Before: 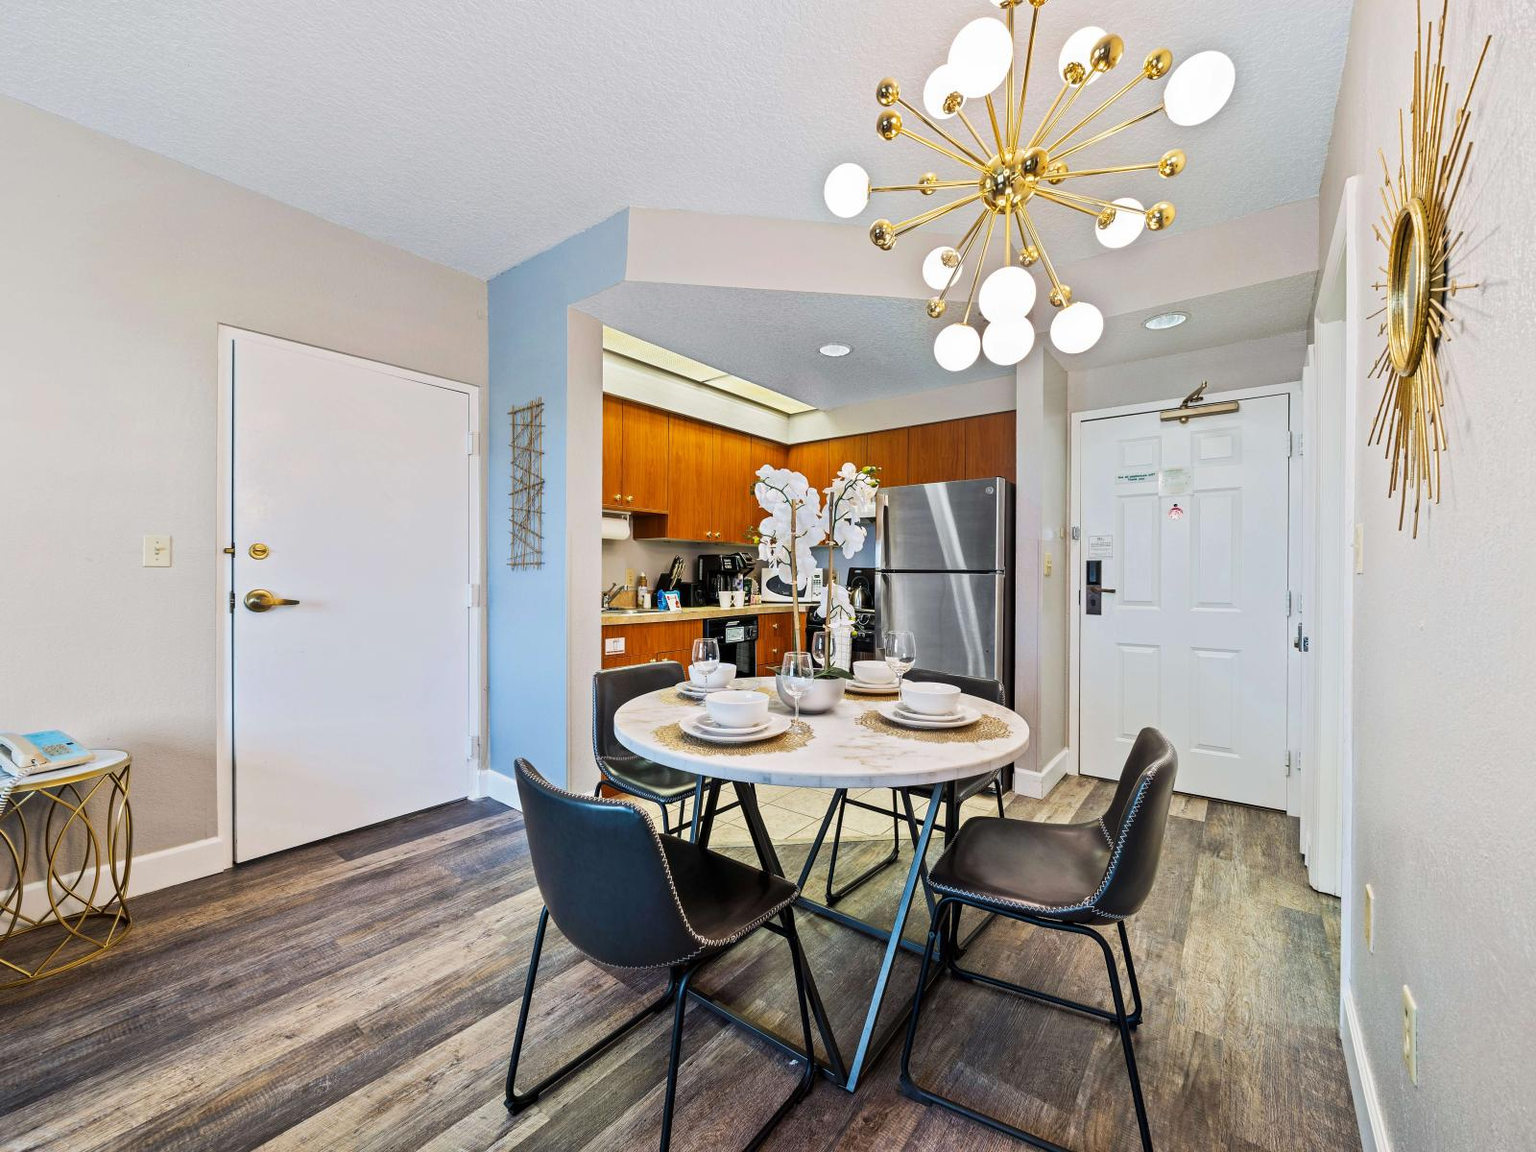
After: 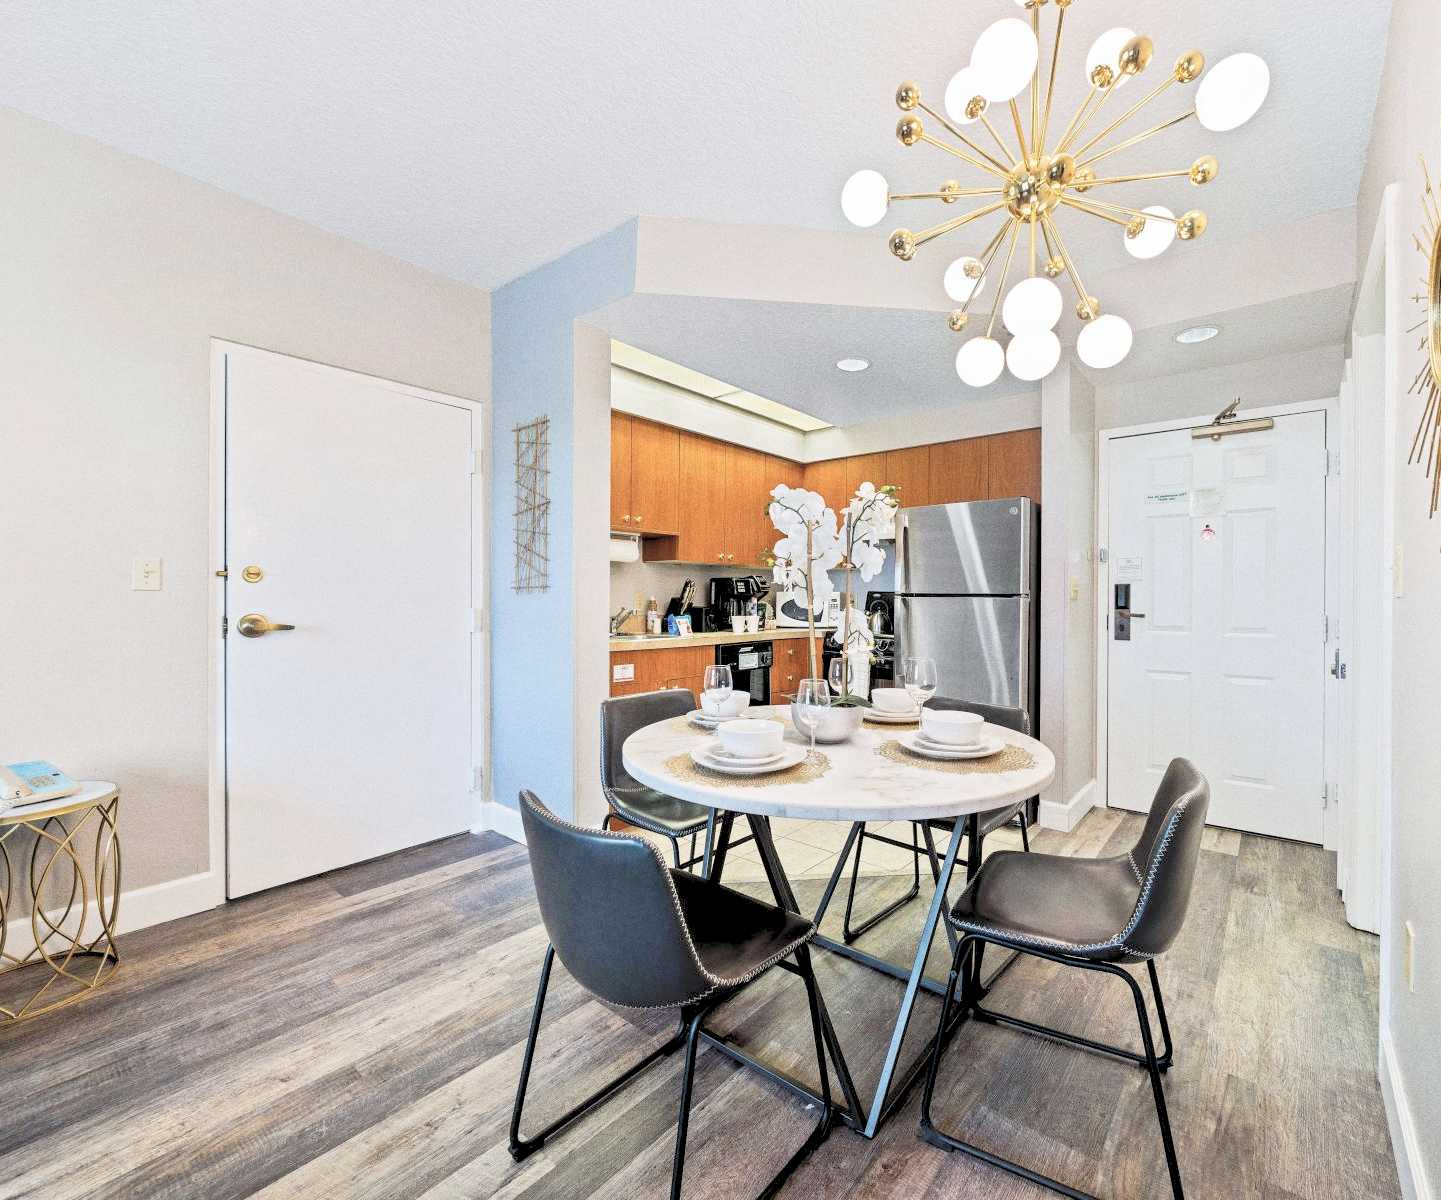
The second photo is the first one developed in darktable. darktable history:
contrast brightness saturation: contrast -0.05, saturation -0.41
grain: on, module defaults
crop and rotate: left 1.088%, right 8.807%
levels: levels [0.072, 0.414, 0.976]
